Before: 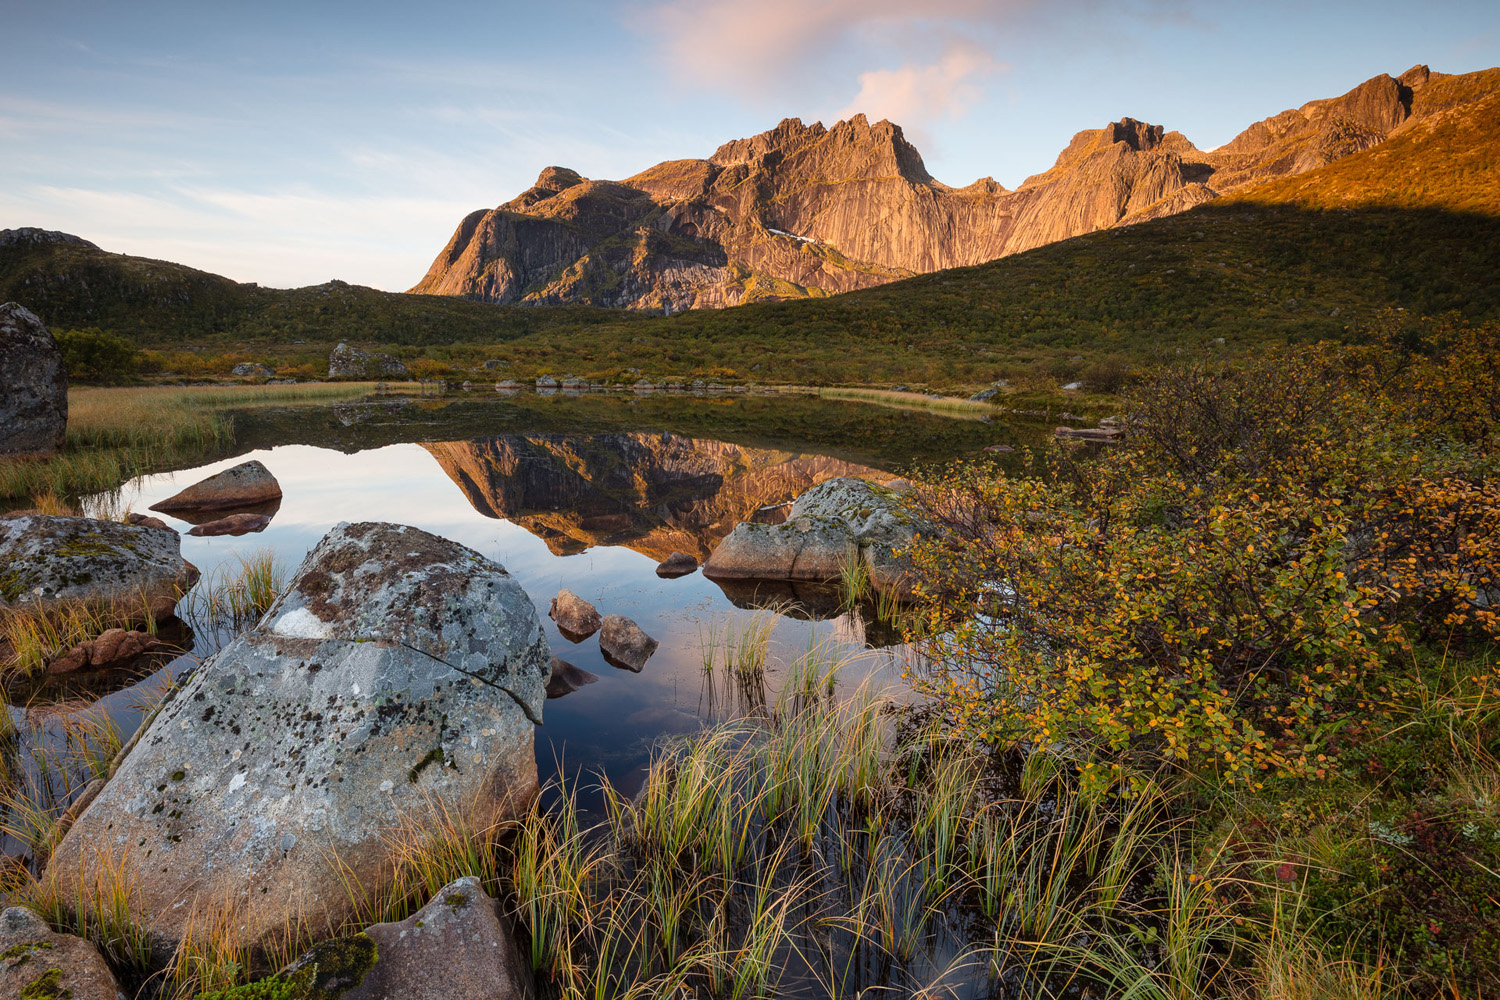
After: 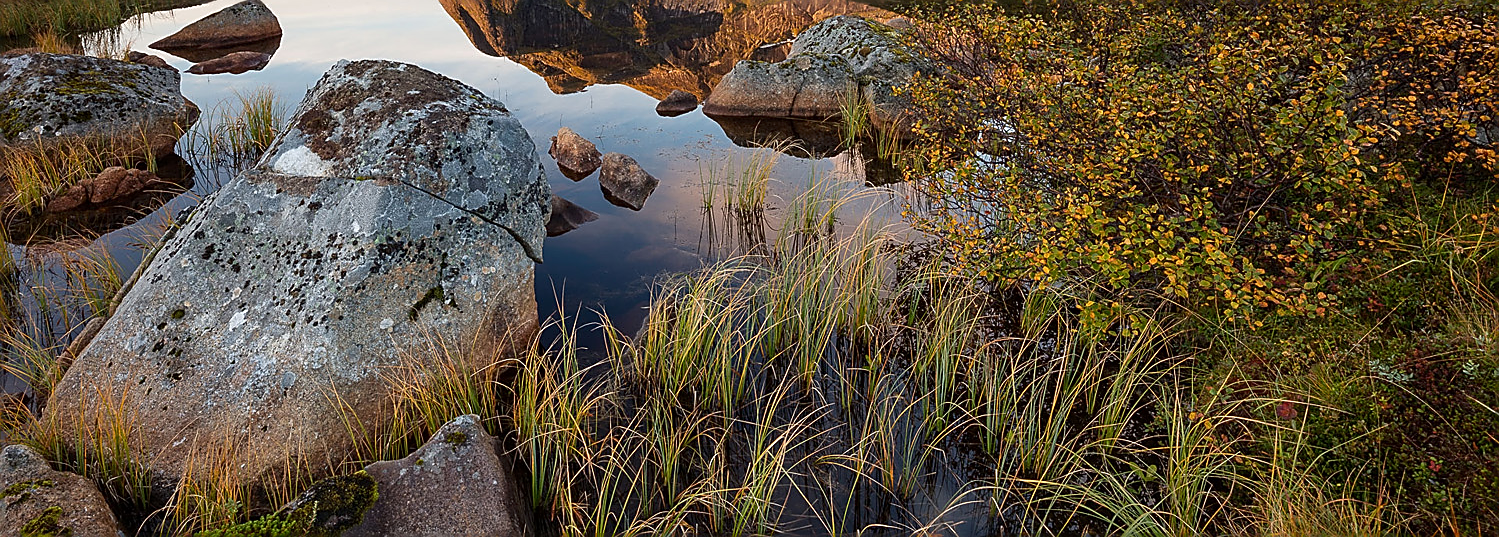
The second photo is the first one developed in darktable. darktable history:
crop and rotate: top 46.237%
sharpen: radius 1.4, amount 1.25, threshold 0.7
contrast brightness saturation: contrast 0.03, brightness -0.04
